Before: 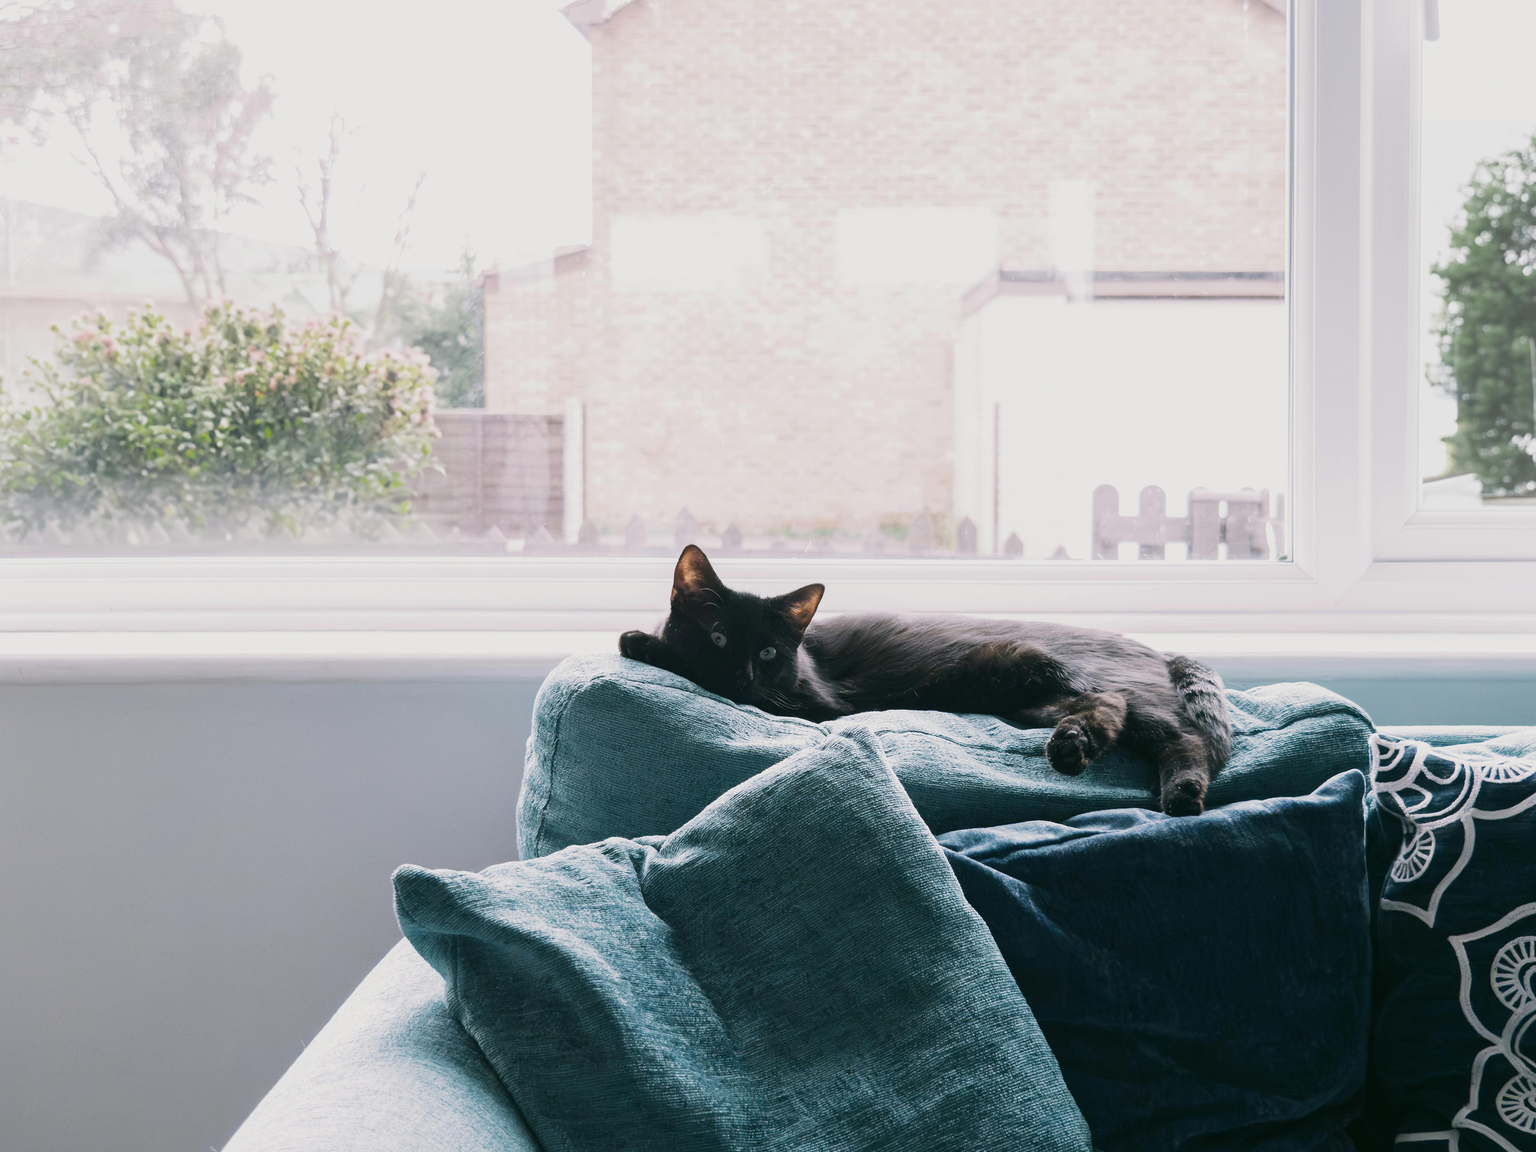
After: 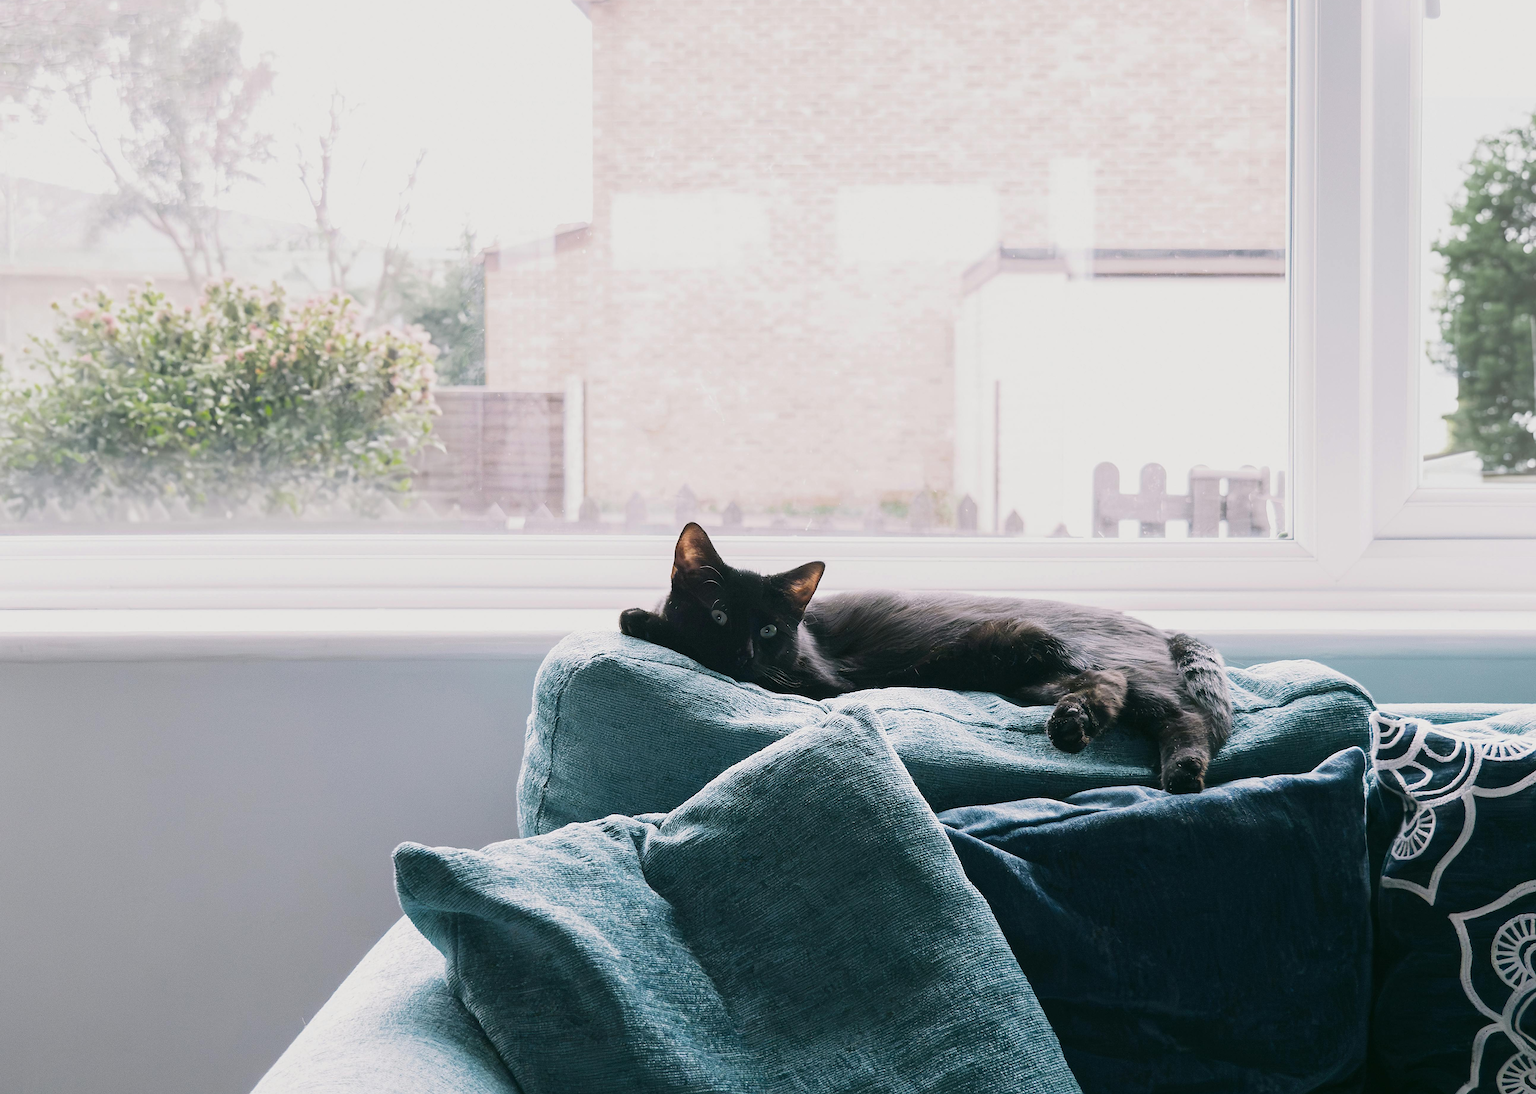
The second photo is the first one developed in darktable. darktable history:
crop and rotate: top 1.995%, bottom 3.034%
sharpen: on, module defaults
tone equalizer: on, module defaults
